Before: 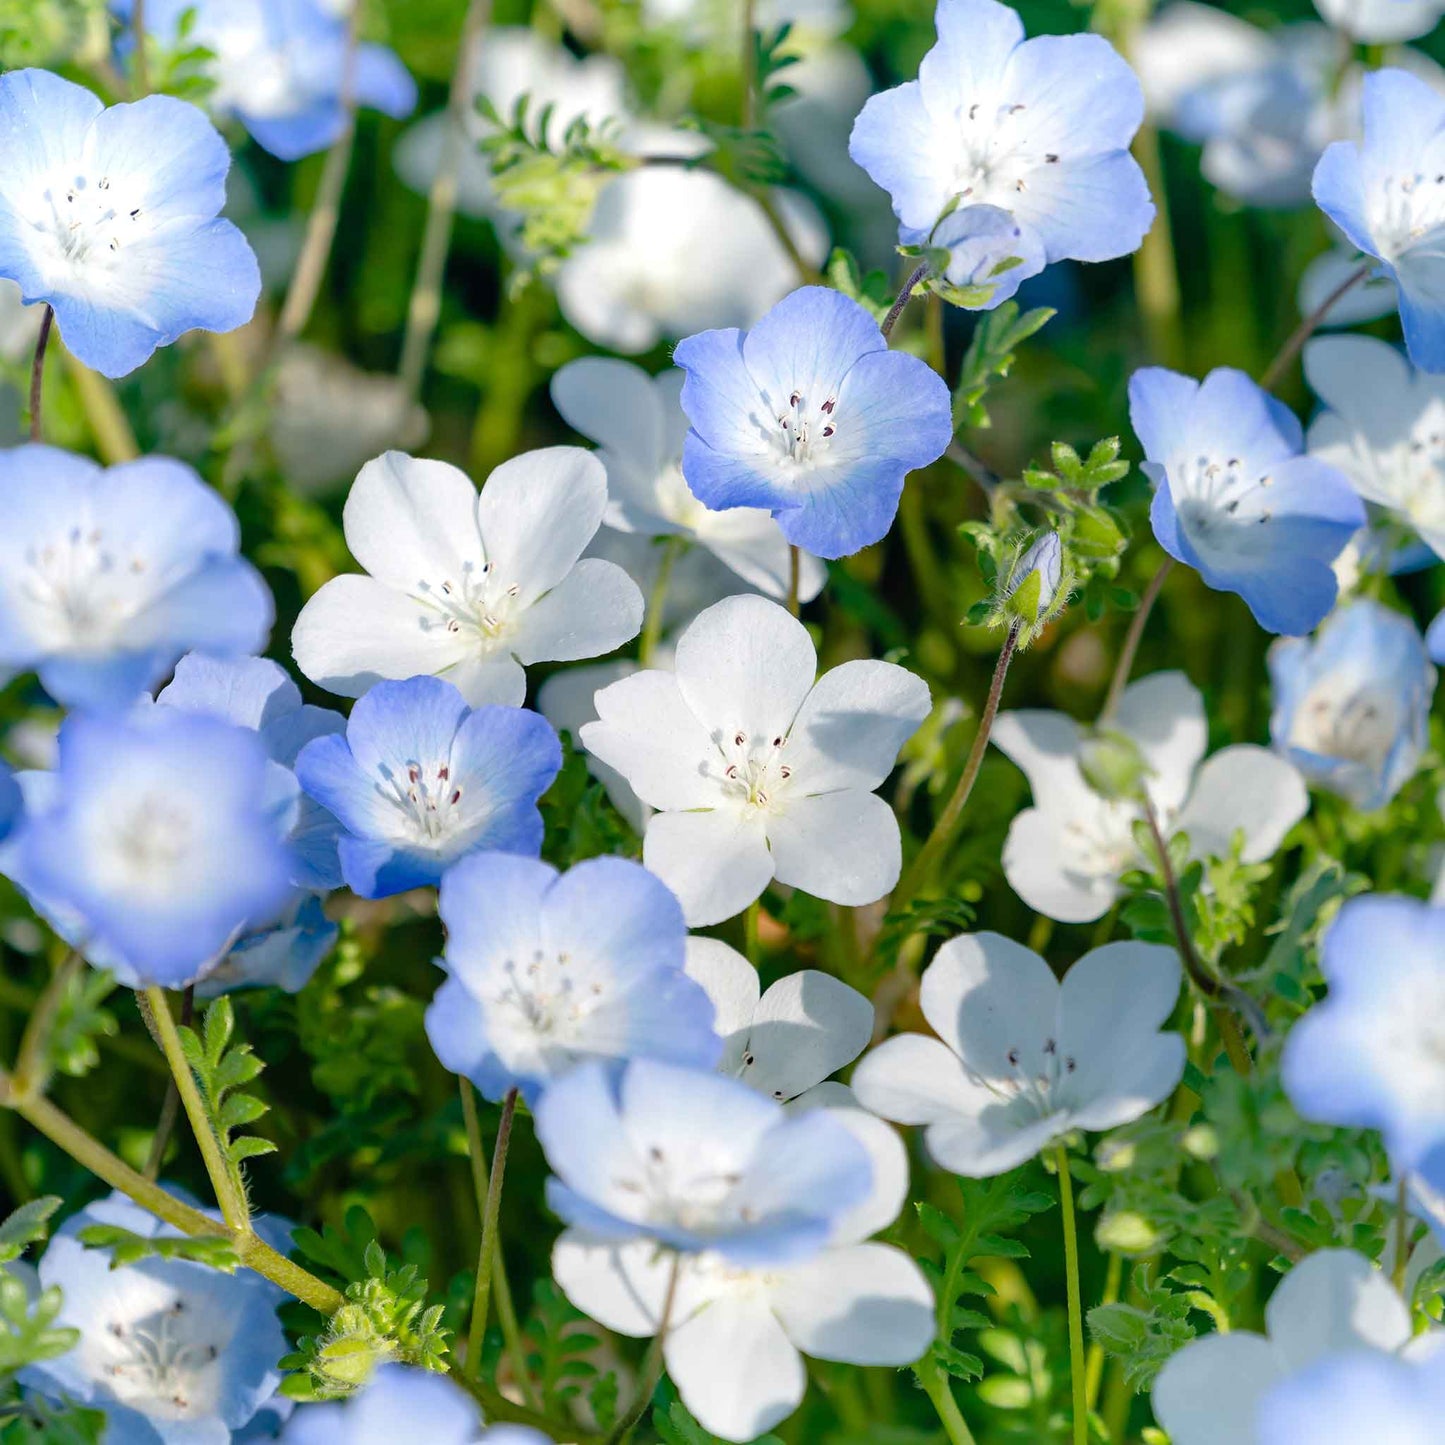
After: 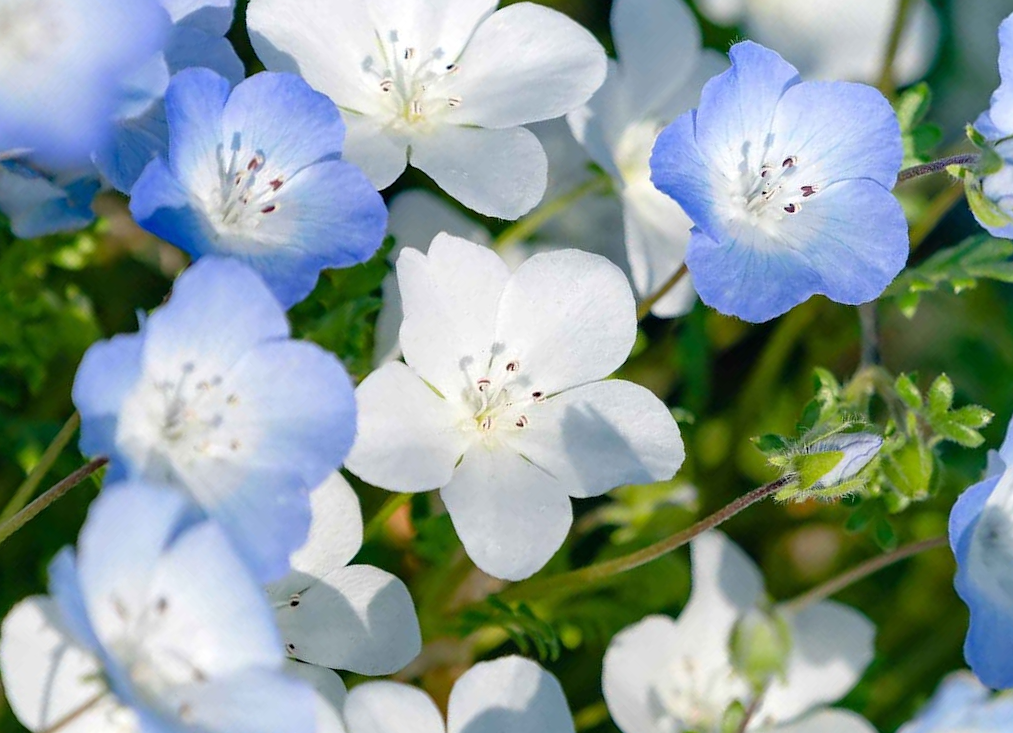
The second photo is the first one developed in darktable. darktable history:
crop and rotate: angle -44.38°, top 16.536%, right 0.825%, bottom 11.709%
